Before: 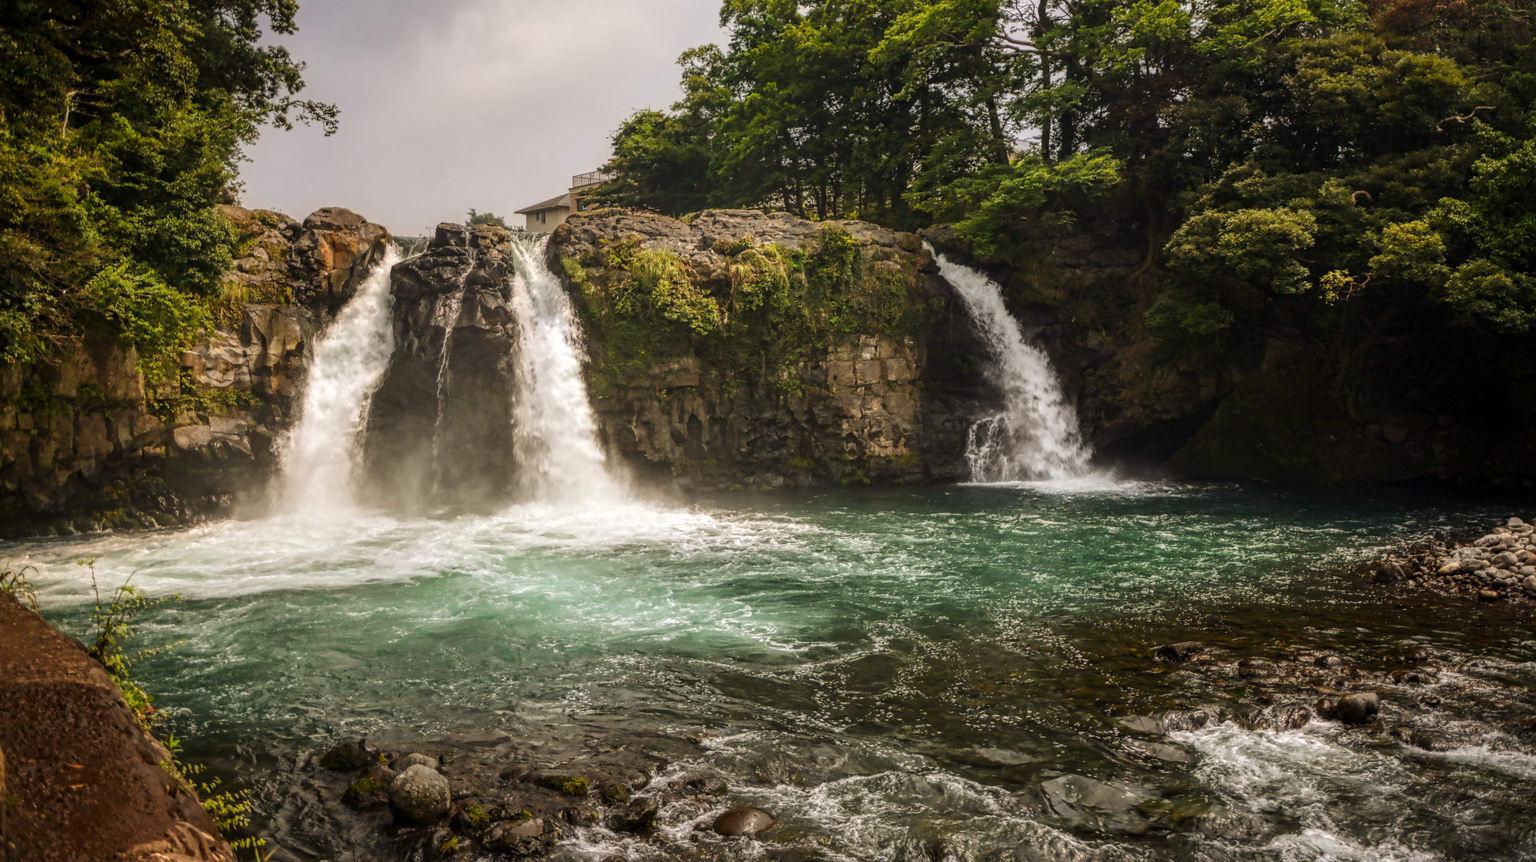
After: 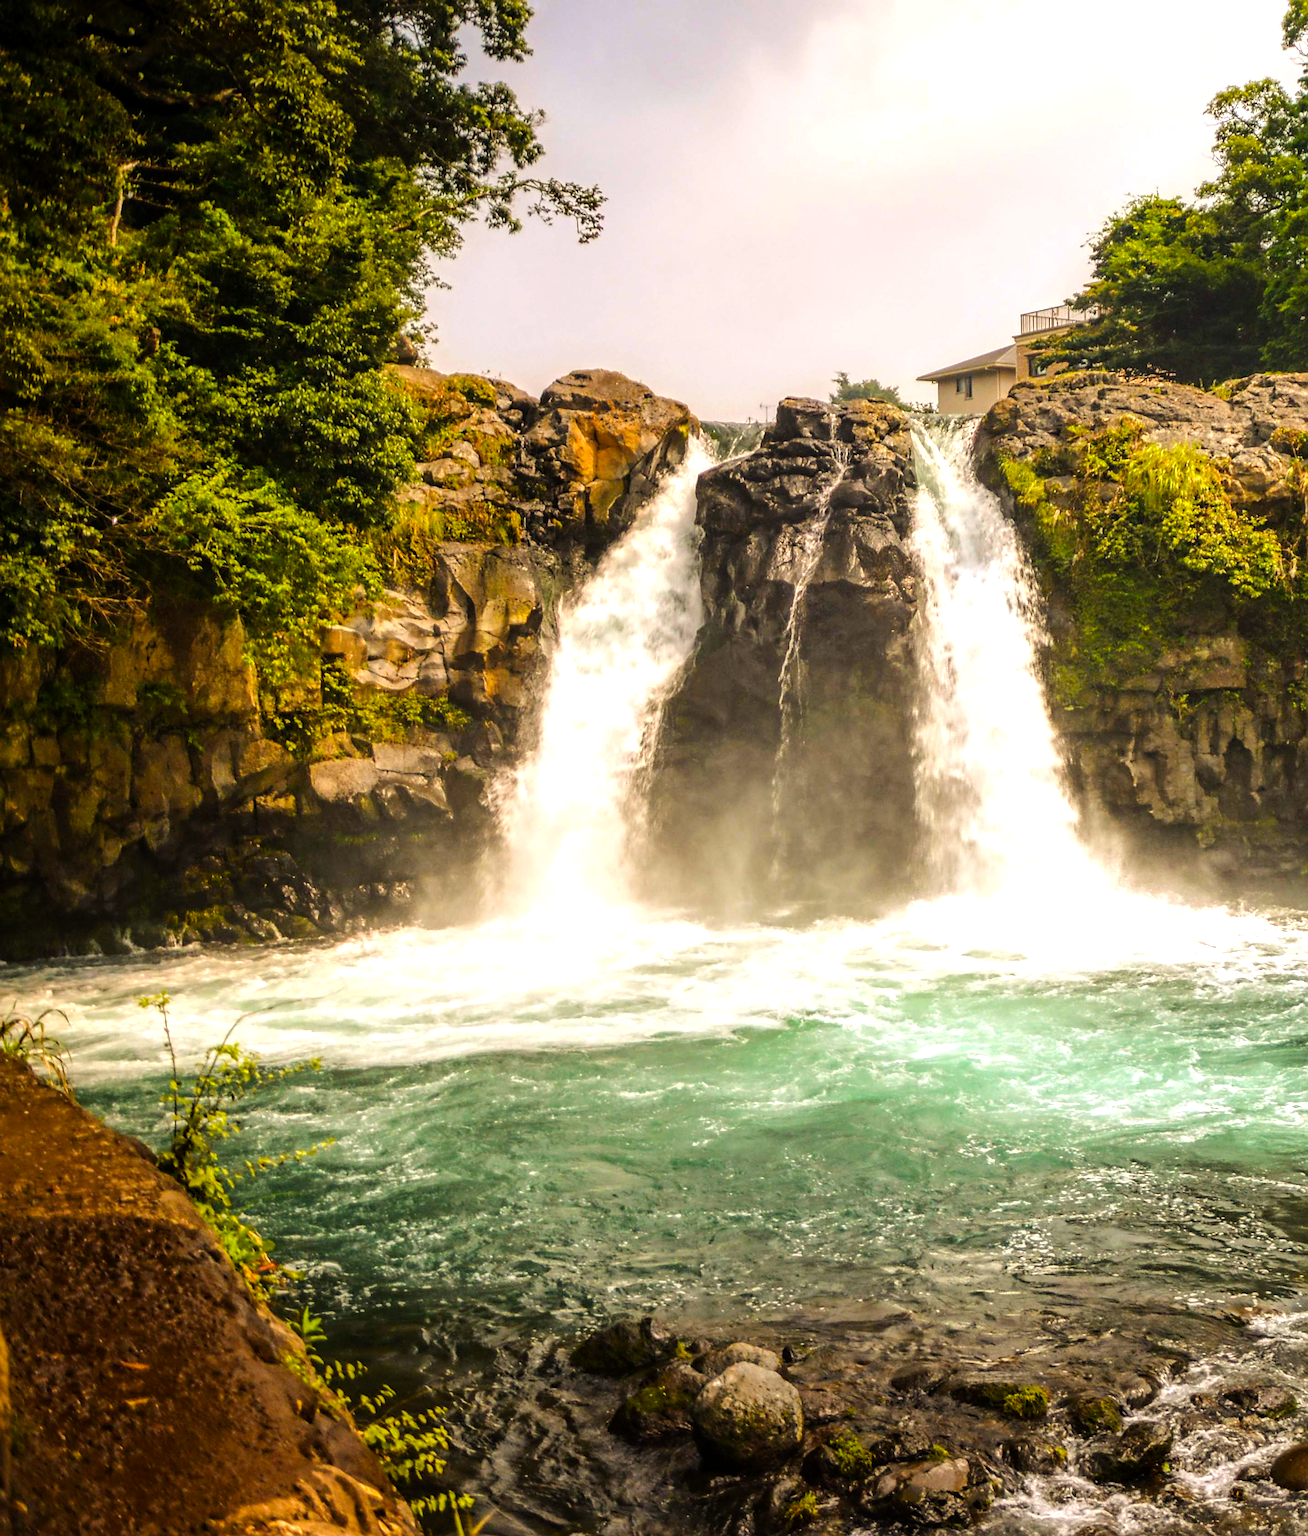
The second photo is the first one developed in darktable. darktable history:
tone equalizer: -8 EV -0.731 EV, -7 EV -0.733 EV, -6 EV -0.615 EV, -5 EV -0.406 EV, -3 EV 0.399 EV, -2 EV 0.6 EV, -1 EV 0.676 EV, +0 EV 0.769 EV
crop and rotate: left 0.001%, top 0%, right 52.195%
color balance rgb: perceptual saturation grading › global saturation 30.438%, perceptual brilliance grading › mid-tones 9.463%, perceptual brilliance grading › shadows 14.166%, global vibrance 20%
sharpen: on, module defaults
